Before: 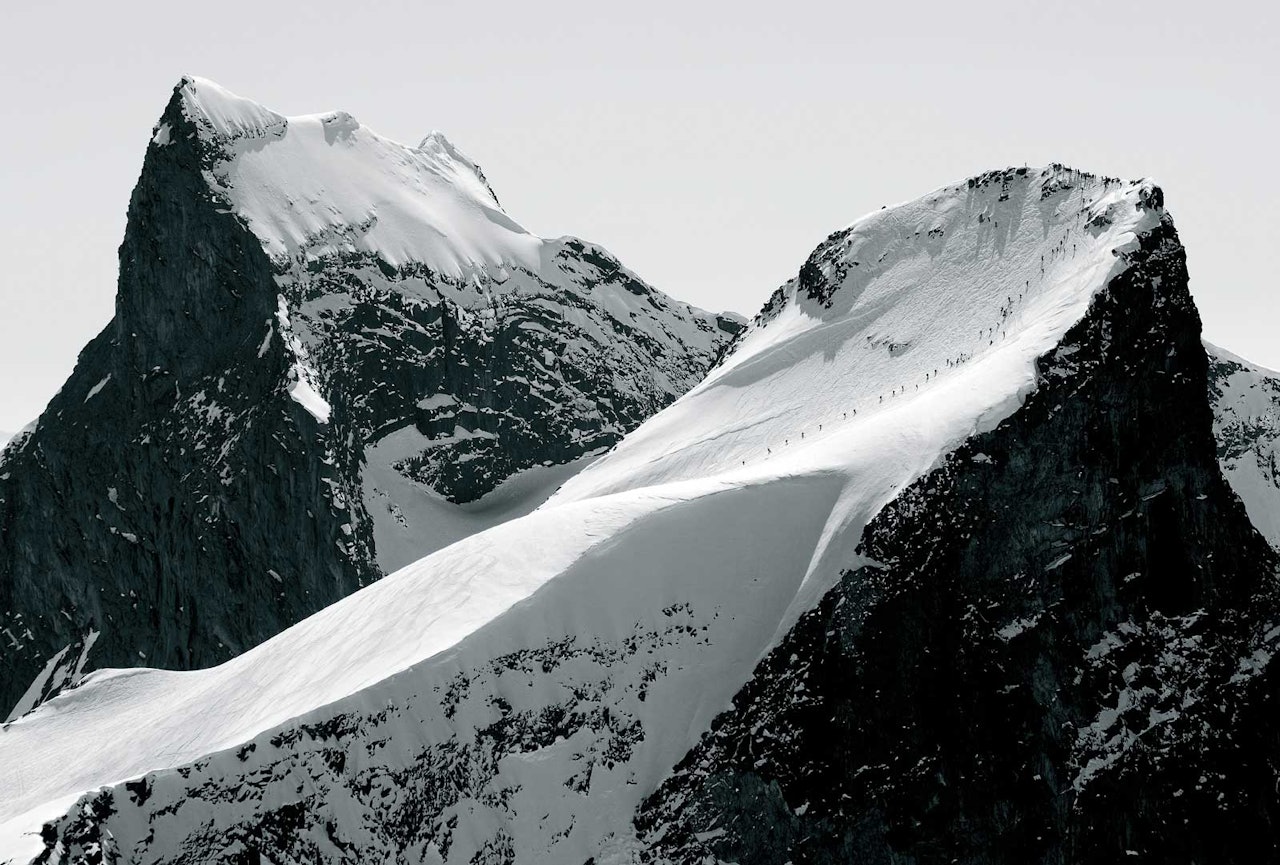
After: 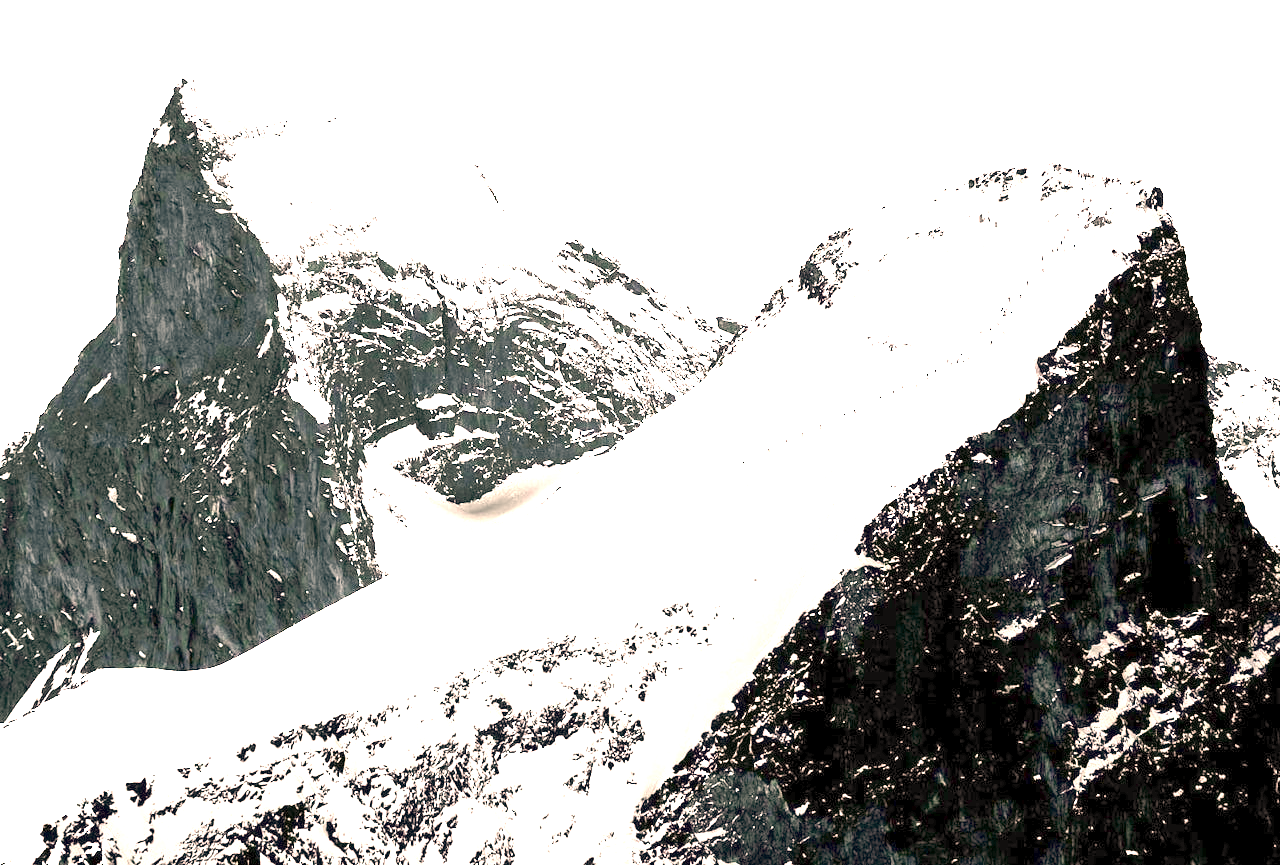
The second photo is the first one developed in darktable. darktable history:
exposure: exposure 3 EV, compensate highlight preservation false
color correction: highlights a* 17.88, highlights b* 18.79
